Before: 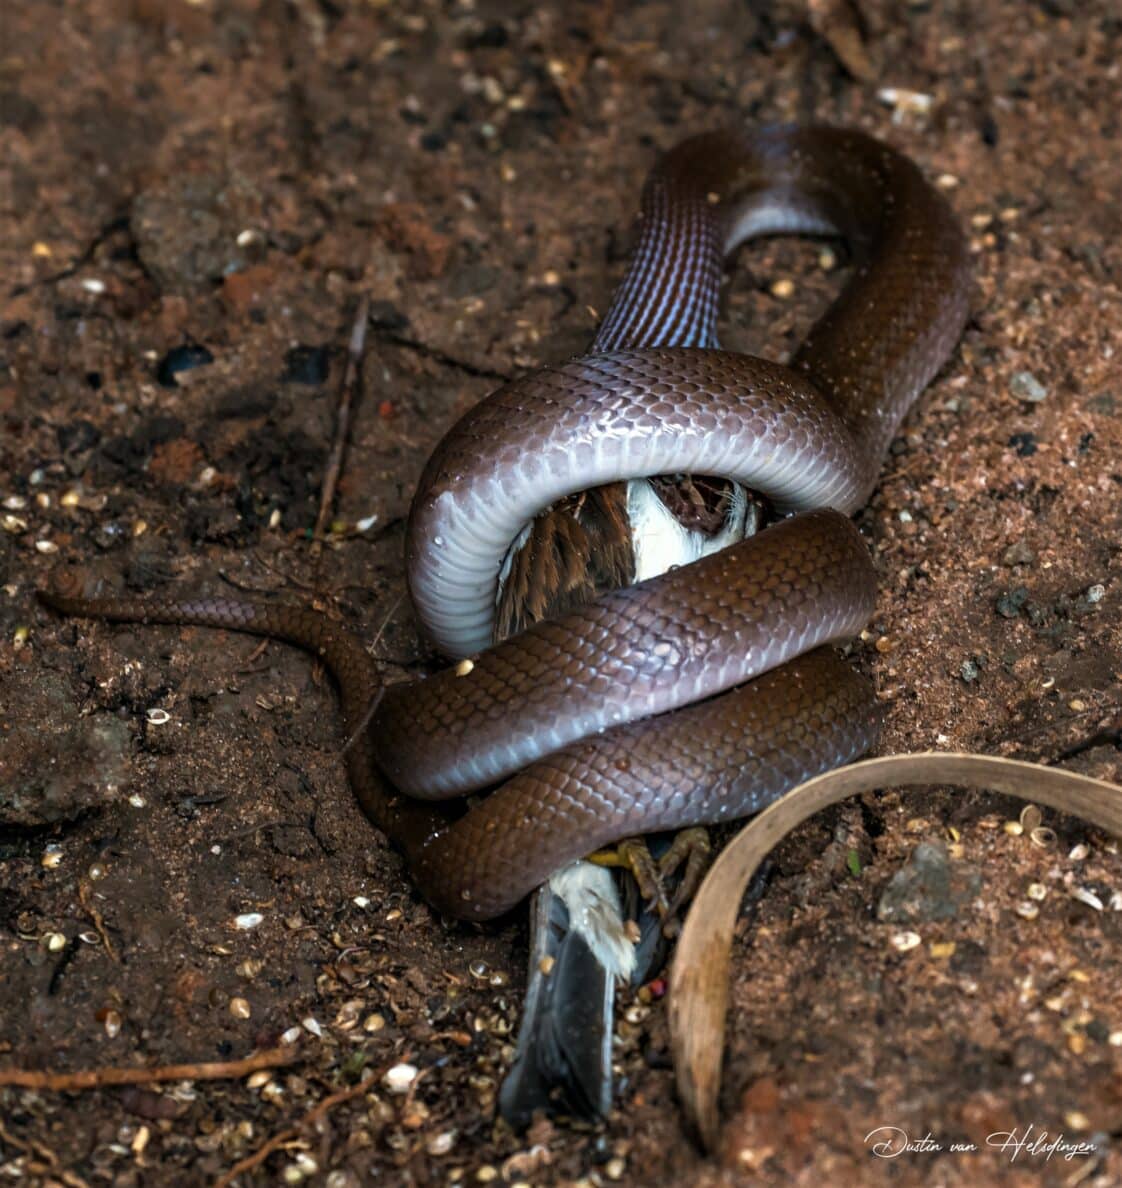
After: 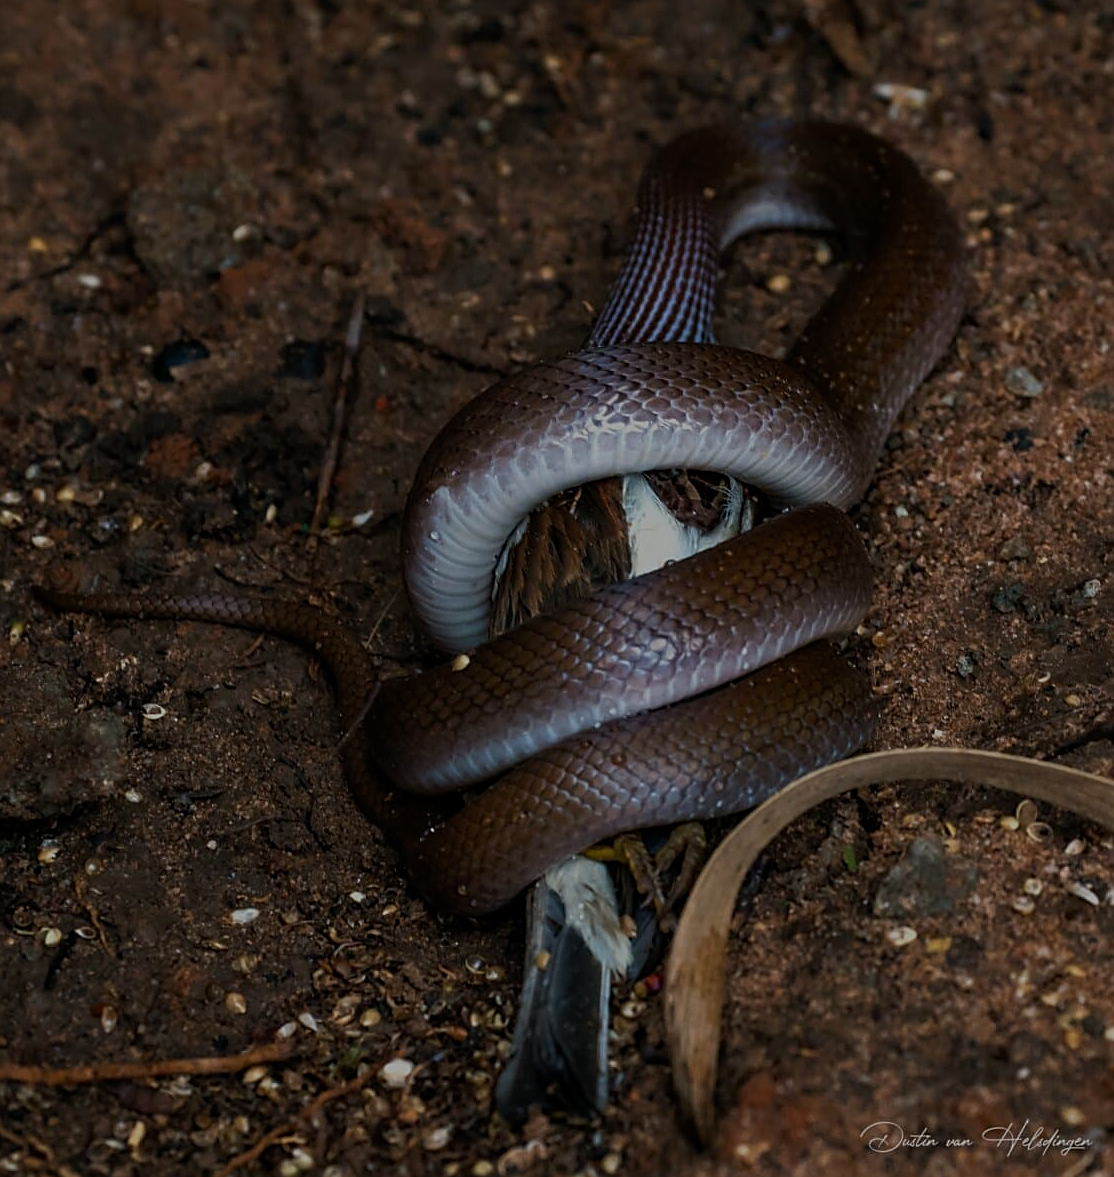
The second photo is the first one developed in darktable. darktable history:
sharpen: on, module defaults
color contrast: green-magenta contrast 1.1, blue-yellow contrast 1.1, unbound 0
exposure: exposure -1.468 EV, compensate highlight preservation false
crop: left 0.434%, top 0.485%, right 0.244%, bottom 0.386%
